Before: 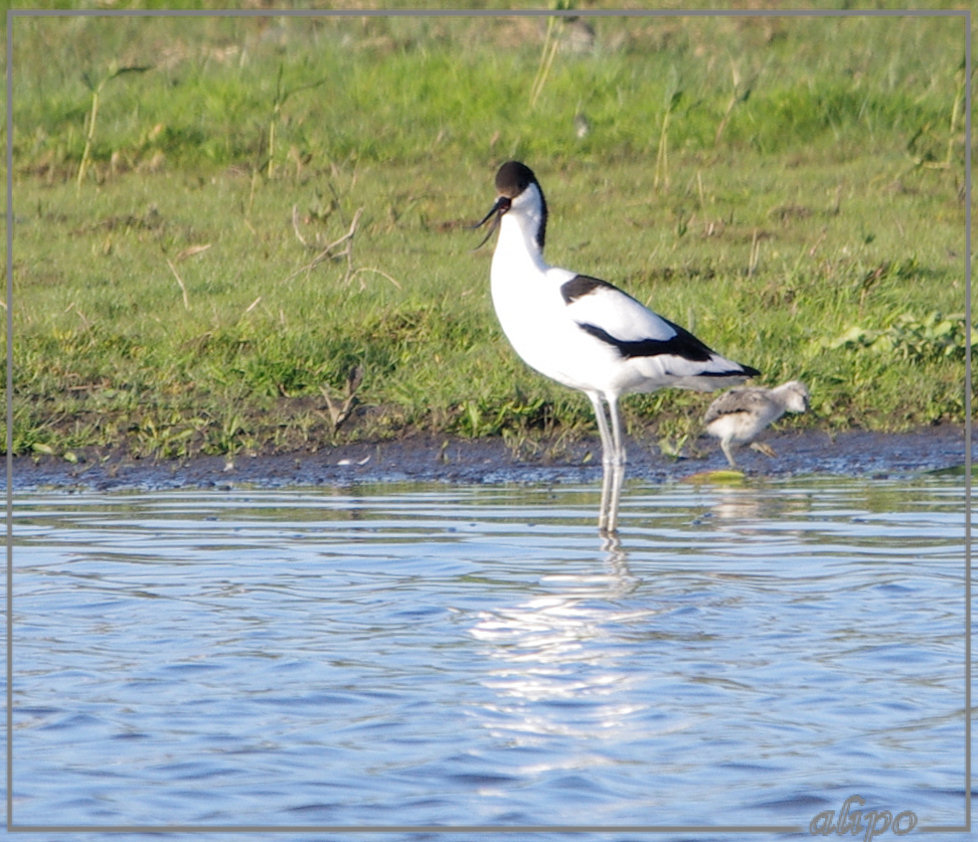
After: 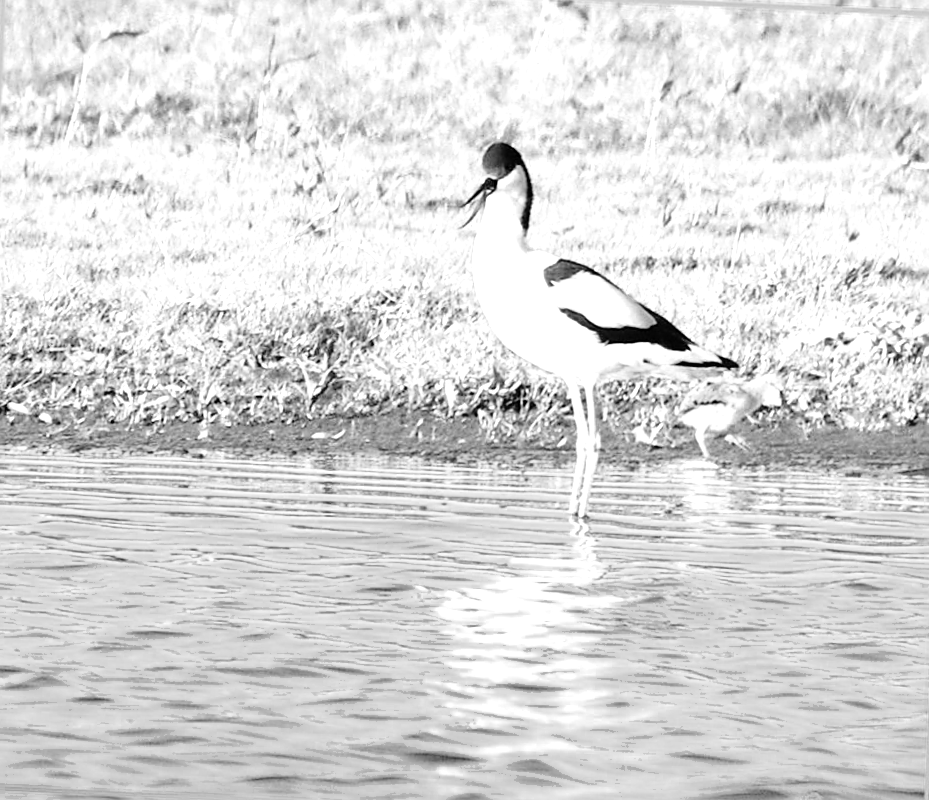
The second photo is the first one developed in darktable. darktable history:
color zones: curves: ch0 [(0.002, 0.593) (0.143, 0.417) (0.285, 0.541) (0.455, 0.289) (0.608, 0.327) (0.727, 0.283) (0.869, 0.571) (1, 0.603)]; ch1 [(0, 0) (0.143, 0) (0.286, 0) (0.429, 0) (0.571, 0) (0.714, 0) (0.857, 0)]
shadows and highlights: radius 46.47, white point adjustment 6.57, compress 80.01%, soften with gaussian
crop and rotate: angle -2.6°
sharpen: on, module defaults
base curve: curves: ch0 [(0, 0) (0.012, 0.01) (0.073, 0.168) (0.31, 0.711) (0.645, 0.957) (1, 1)]
